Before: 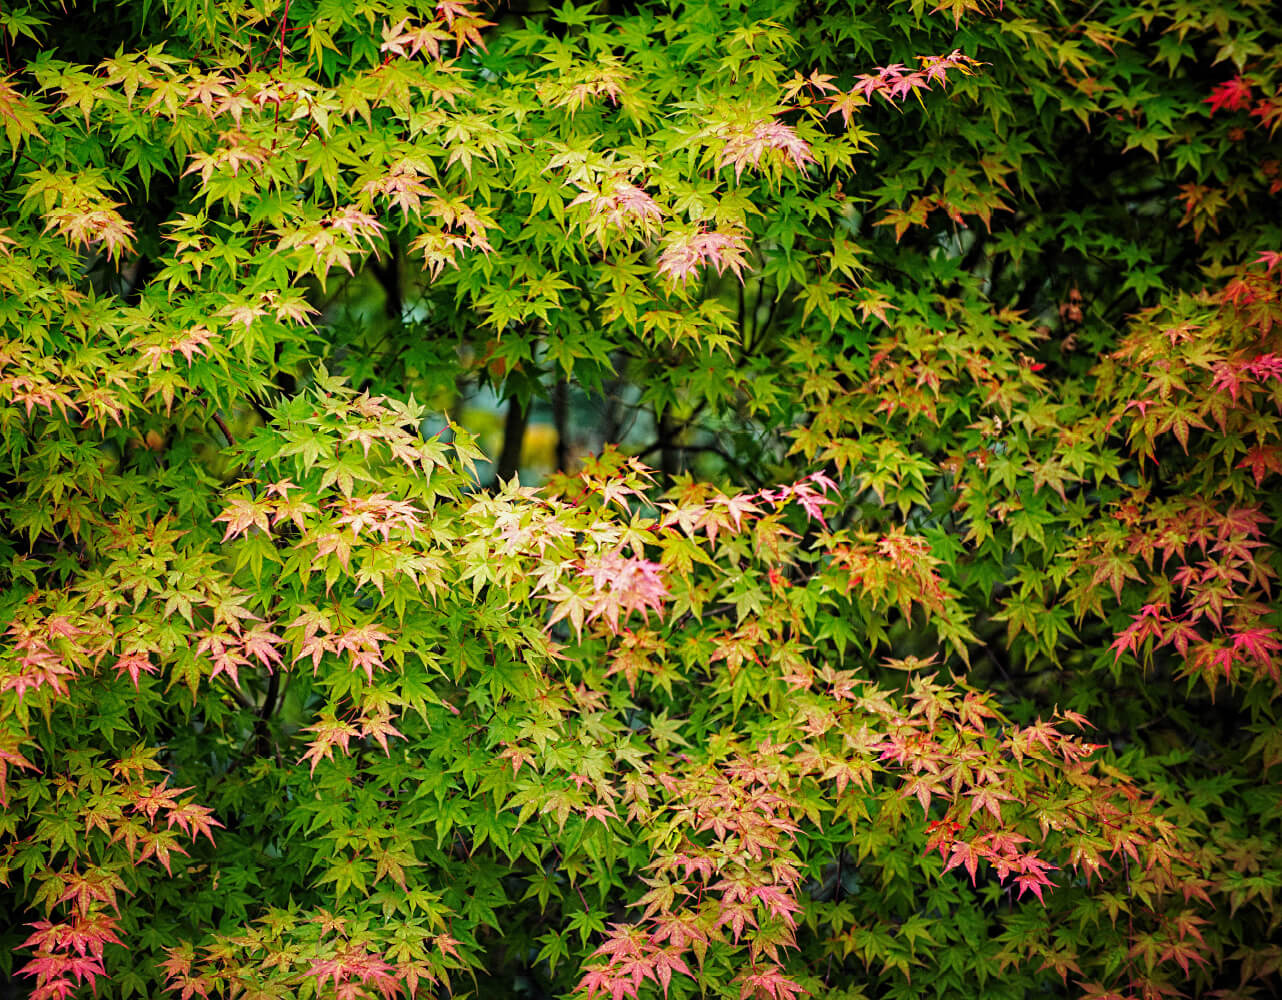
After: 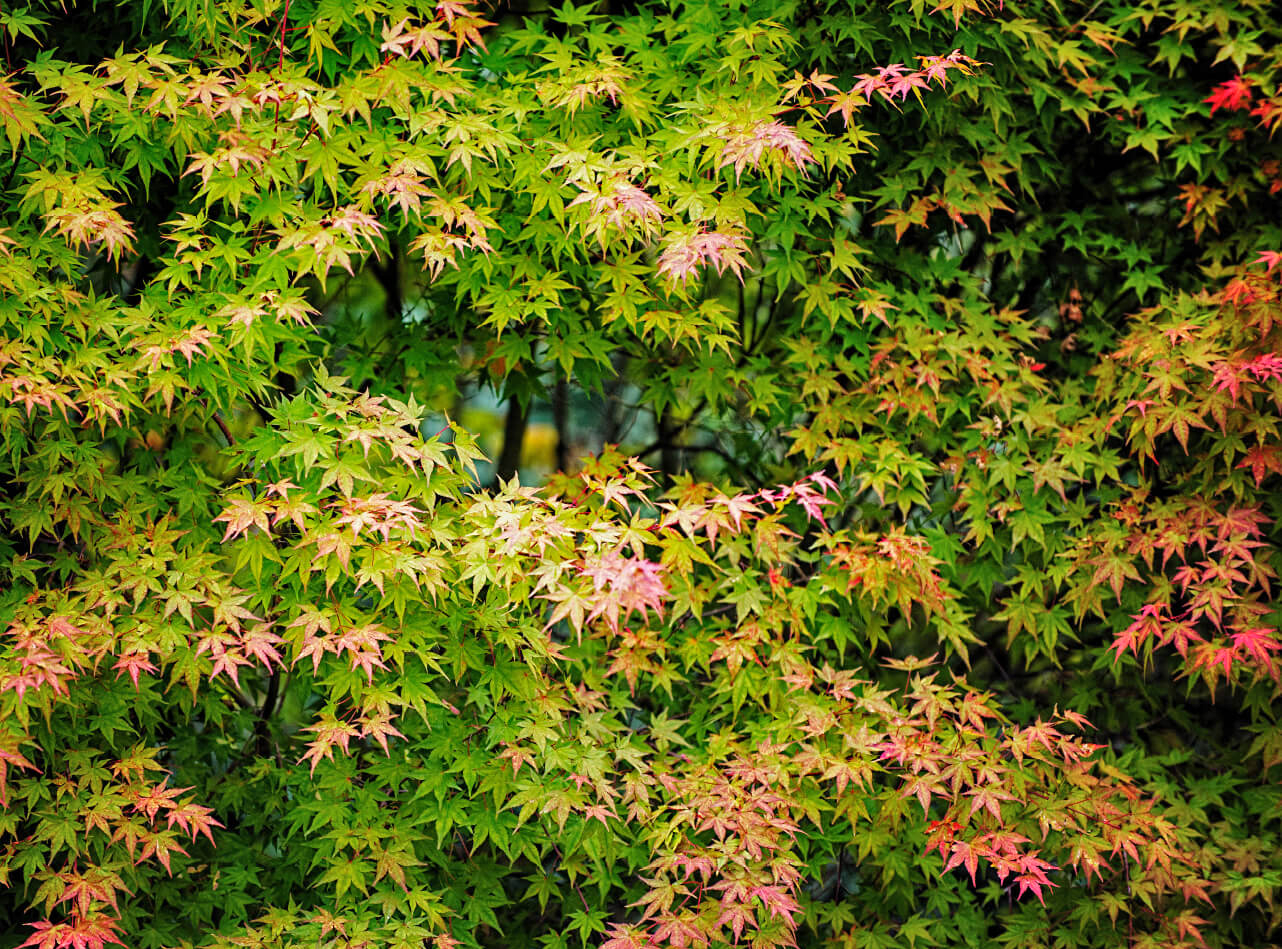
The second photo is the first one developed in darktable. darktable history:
crop and rotate: top 0%, bottom 5.097%
shadows and highlights: highlights color adjustment 0%, low approximation 0.01, soften with gaussian
